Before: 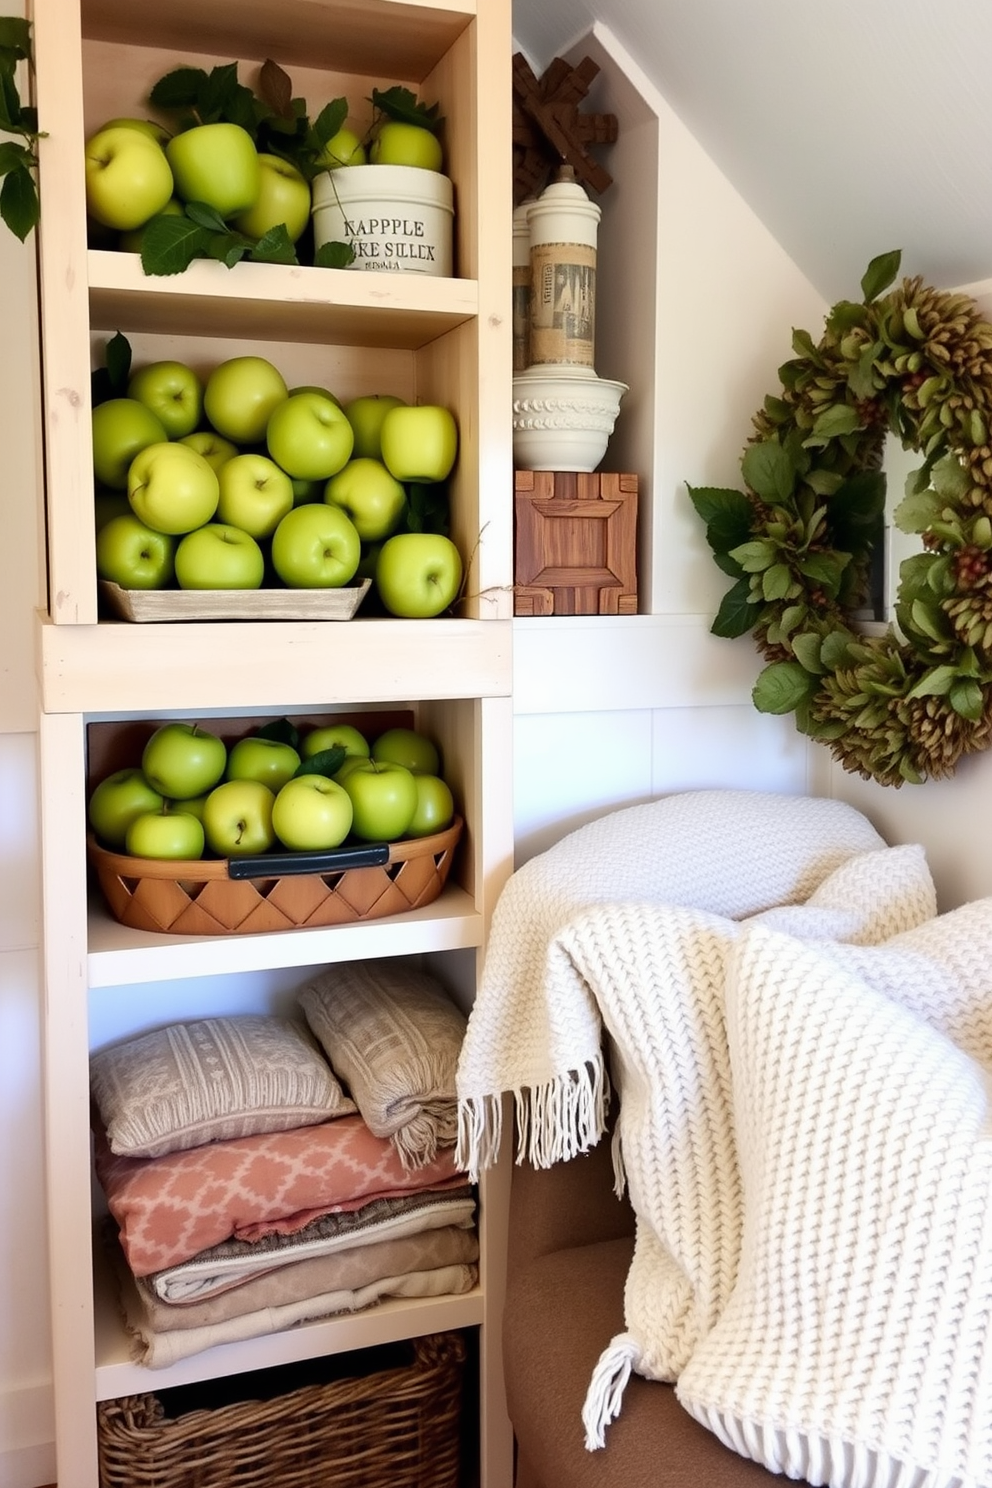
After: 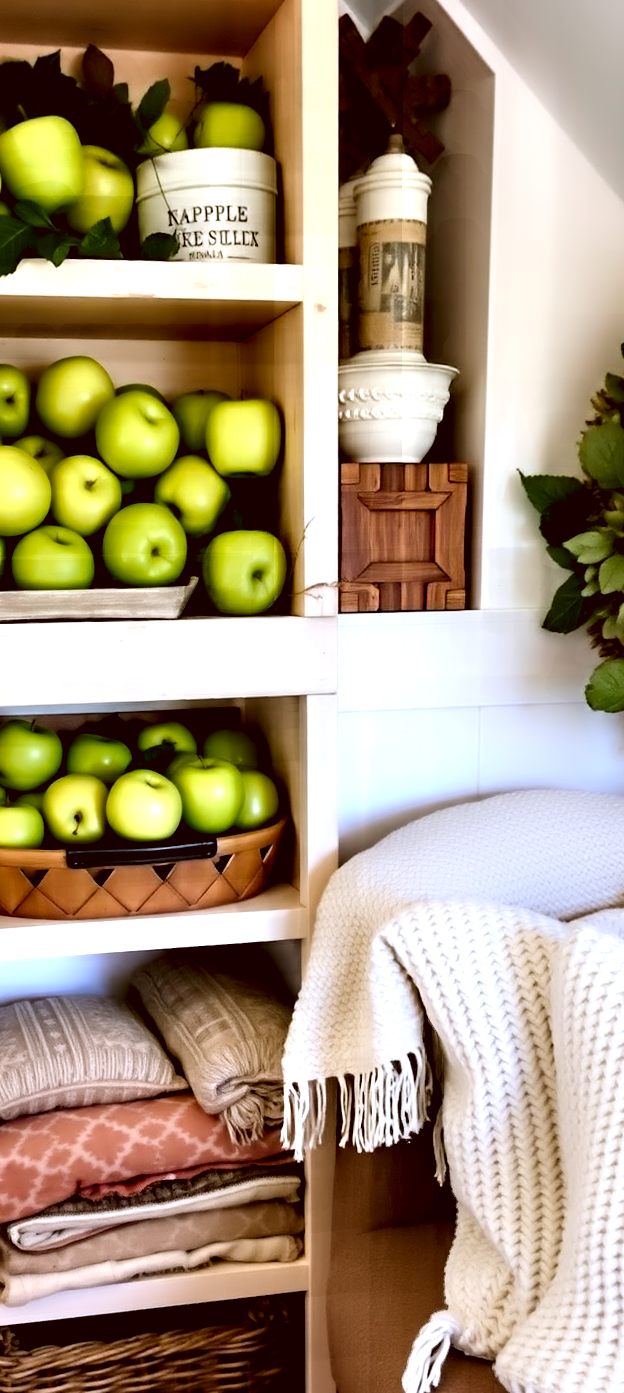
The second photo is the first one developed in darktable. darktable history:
color balance rgb: shadows lift › hue 87.51°, highlights gain › chroma 1.62%, highlights gain › hue 55.1°, global offset › chroma 0.06%, global offset › hue 253.66°, linear chroma grading › global chroma 0.5%, perceptual saturation grading › global saturation 16.38%
crop and rotate: left 12.648%, right 20.685%
contrast equalizer: y [[0.783, 0.666, 0.575, 0.77, 0.556, 0.501], [0.5 ×6], [0.5 ×6], [0, 0.02, 0.272, 0.399, 0.062, 0], [0 ×6]]
color calibration: x 0.367, y 0.376, temperature 4372.25 K
color correction: highlights a* -0.482, highlights b* 0.161, shadows a* 4.66, shadows b* 20.72
rotate and perspective: rotation 0.062°, lens shift (vertical) 0.115, lens shift (horizontal) -0.133, crop left 0.047, crop right 0.94, crop top 0.061, crop bottom 0.94
